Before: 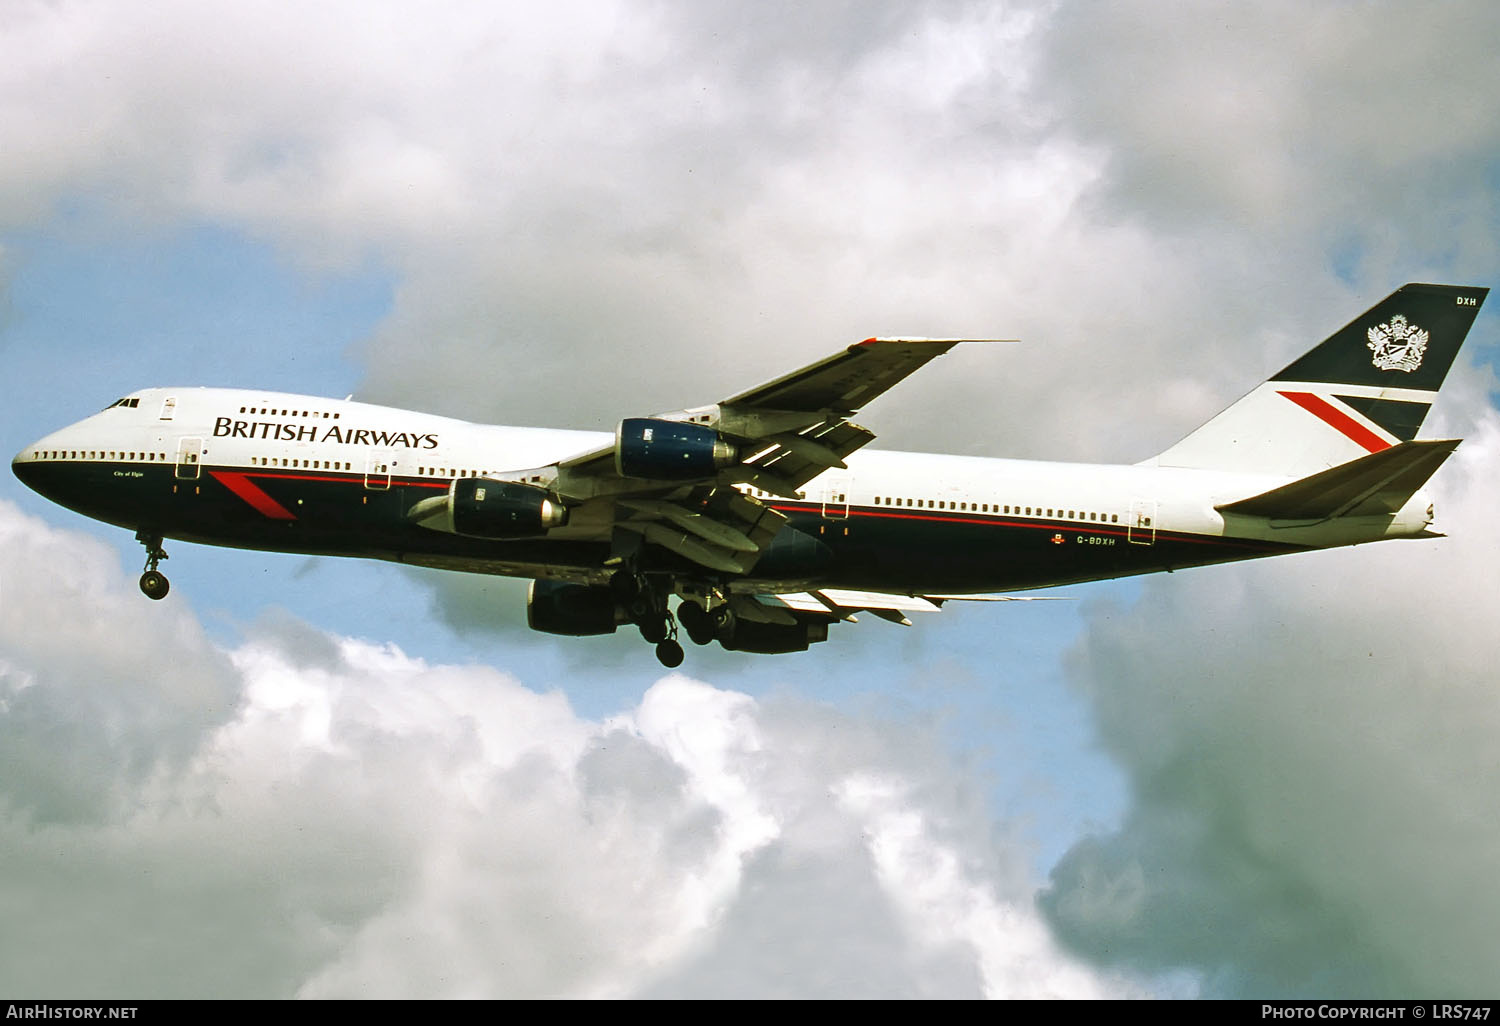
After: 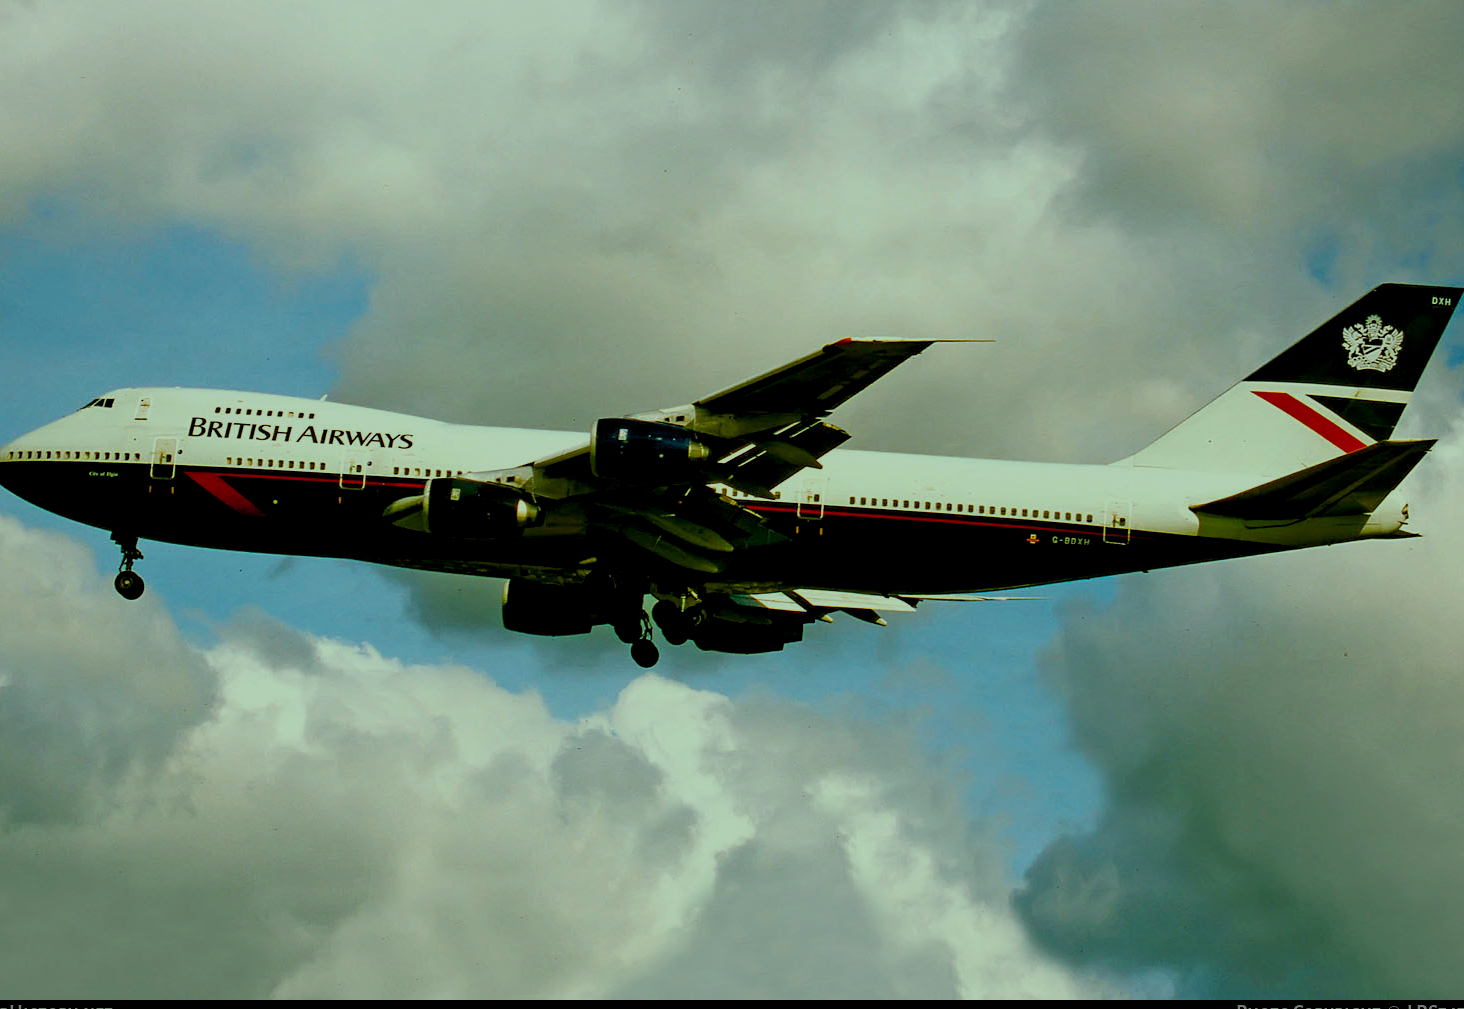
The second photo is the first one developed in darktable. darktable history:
exposure: exposure -0.952 EV, compensate highlight preservation false
crop and rotate: left 1.734%, right 0.642%, bottom 1.642%
color balance rgb: shadows lift › chroma 1.026%, shadows lift › hue 243.37°, highlights gain › luminance 15.405%, highlights gain › chroma 7.059%, highlights gain › hue 122.58°, global offset › luminance -1.443%, linear chroma grading › global chroma 20.656%, perceptual saturation grading › global saturation 18.059%, global vibrance 14.956%
